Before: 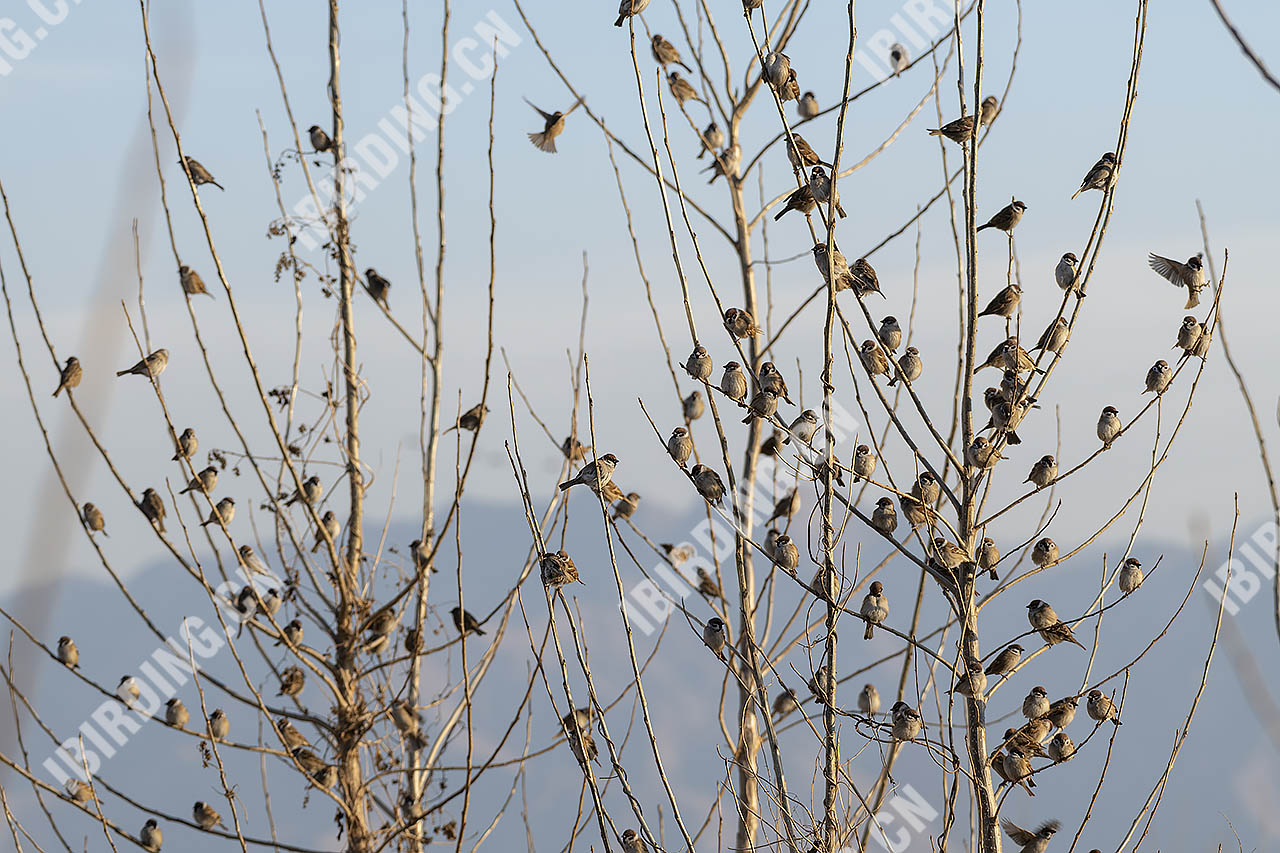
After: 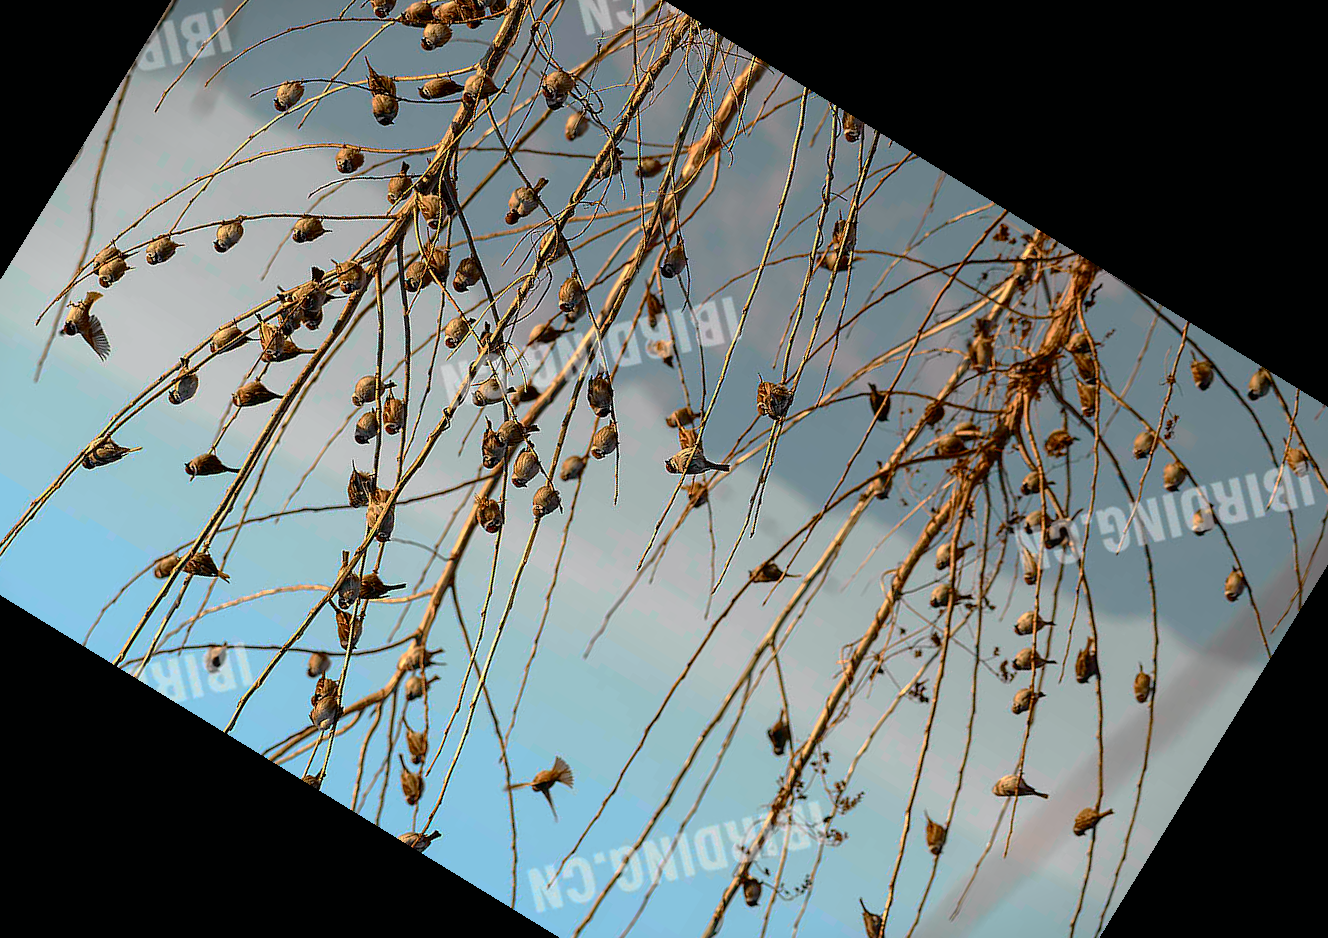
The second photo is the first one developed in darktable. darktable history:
tone curve: curves: ch0 [(0, 0.003) (0.044, 0.032) (0.12, 0.089) (0.19, 0.164) (0.269, 0.269) (0.473, 0.533) (0.595, 0.695) (0.718, 0.823) (0.855, 0.931) (1, 0.982)]; ch1 [(0, 0) (0.243, 0.245) (0.427, 0.387) (0.493, 0.481) (0.501, 0.5) (0.521, 0.528) (0.554, 0.586) (0.607, 0.655) (0.671, 0.735) (0.796, 0.85) (1, 1)]; ch2 [(0, 0) (0.249, 0.216) (0.357, 0.317) (0.448, 0.432) (0.478, 0.492) (0.498, 0.499) (0.517, 0.519) (0.537, 0.57) (0.569, 0.623) (0.61, 0.663) (0.706, 0.75) (0.808, 0.809) (0.991, 0.968)], color space Lab, independent channels, preserve colors none
crop and rotate: angle 148.52°, left 9.124%, top 15.644%, right 4.459%, bottom 17.153%
base curve: curves: ch0 [(0, 0) (0.826, 0.587) (1, 1)], preserve colors none
exposure: exposure 0.655 EV, compensate exposure bias true, compensate highlight preservation false
vignetting: fall-off start 100.34%, brightness -0.576, saturation -0.25, width/height ratio 1.304, unbound false
color balance rgb: perceptual saturation grading › global saturation 20%, perceptual saturation grading › highlights -24.889%, perceptual saturation grading › shadows 25.451%, perceptual brilliance grading › global brilliance 2.807%, saturation formula JzAzBz (2021)
